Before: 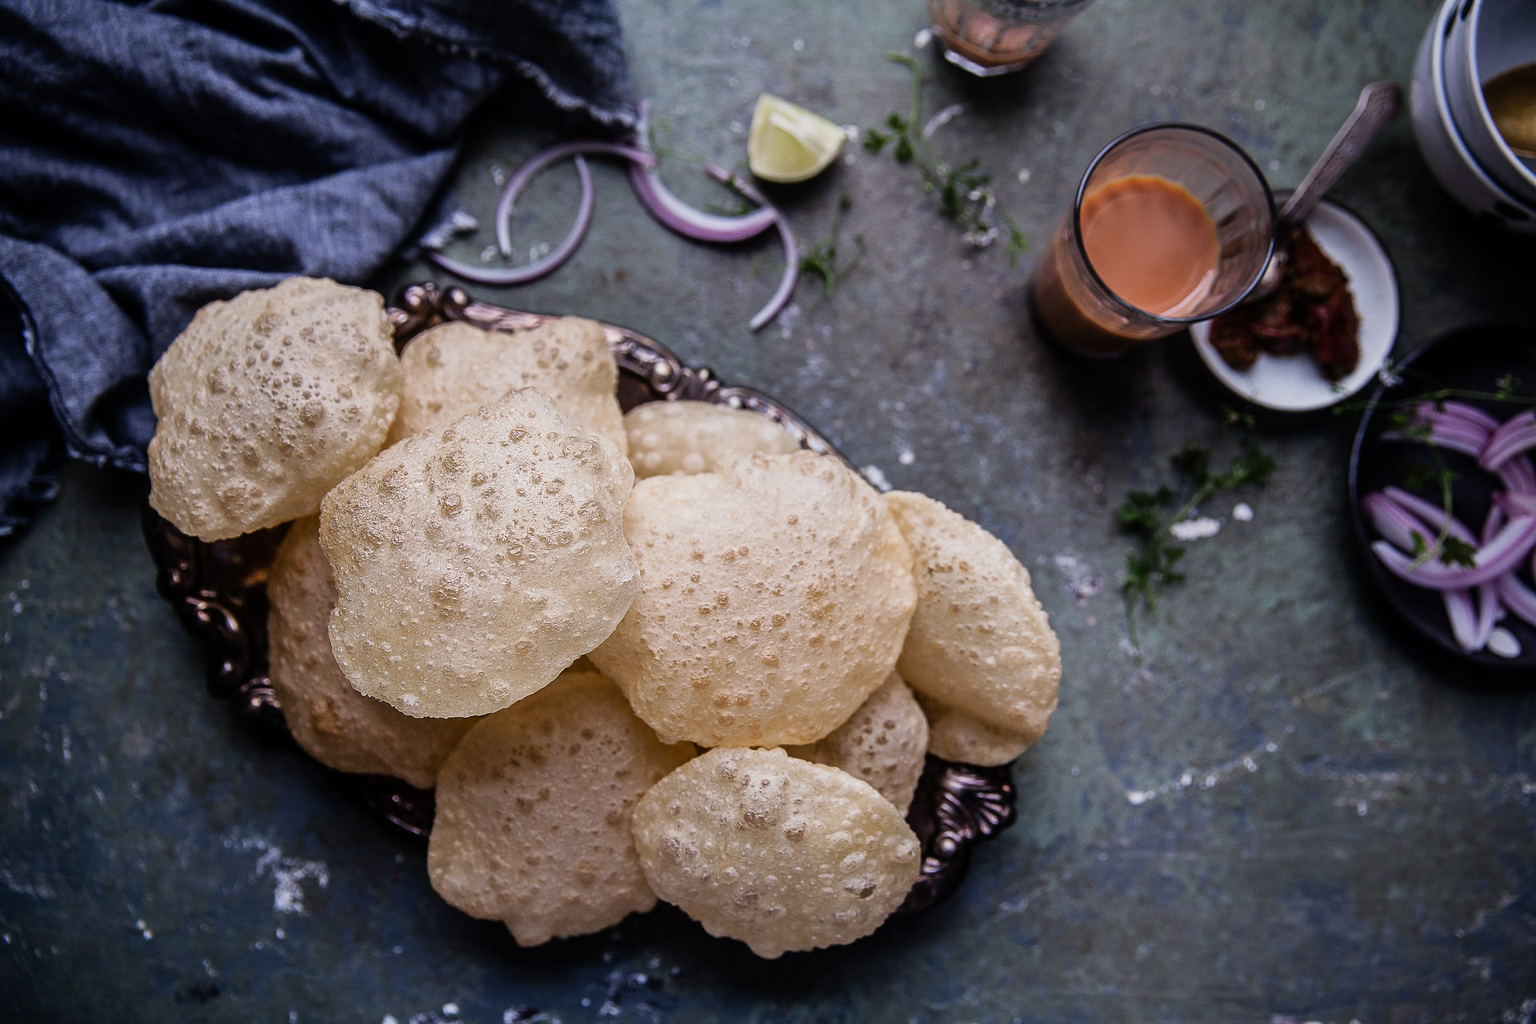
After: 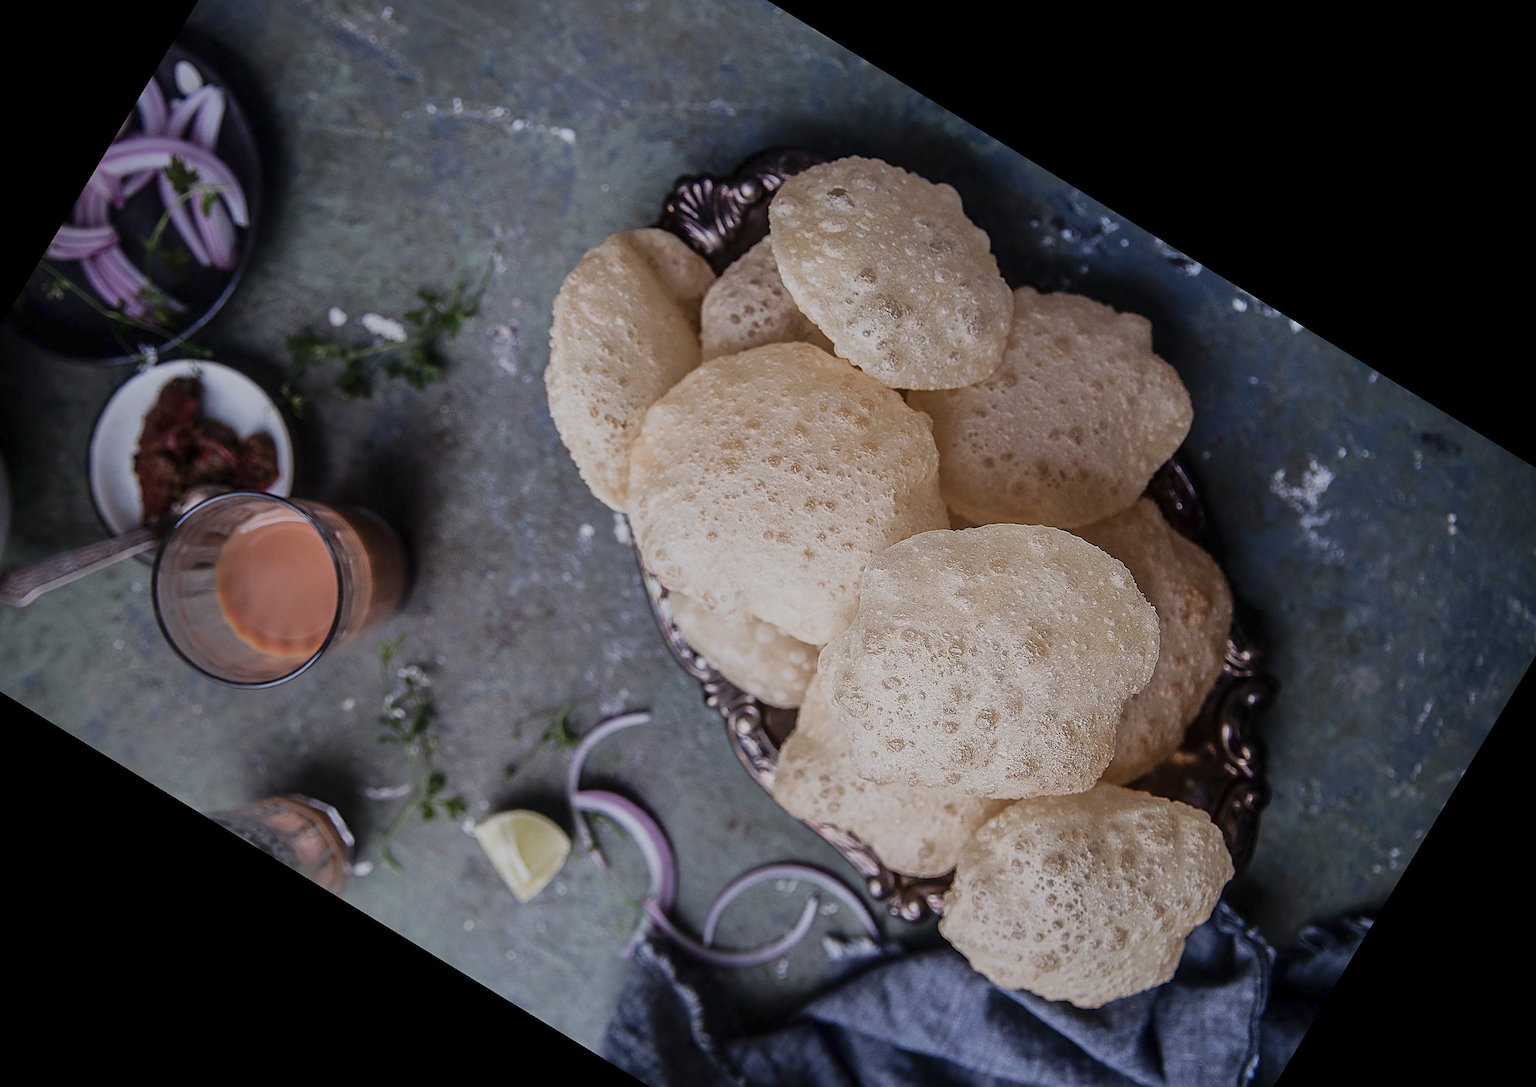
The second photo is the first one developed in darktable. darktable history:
white balance: red 0.986, blue 1.01
color balance rgb: perceptual saturation grading › global saturation -27.94%, hue shift -2.27°, contrast -21.26%
sharpen: on, module defaults
crop and rotate: angle 148.68°, left 9.111%, top 15.603%, right 4.588%, bottom 17.041%
tone equalizer: on, module defaults
